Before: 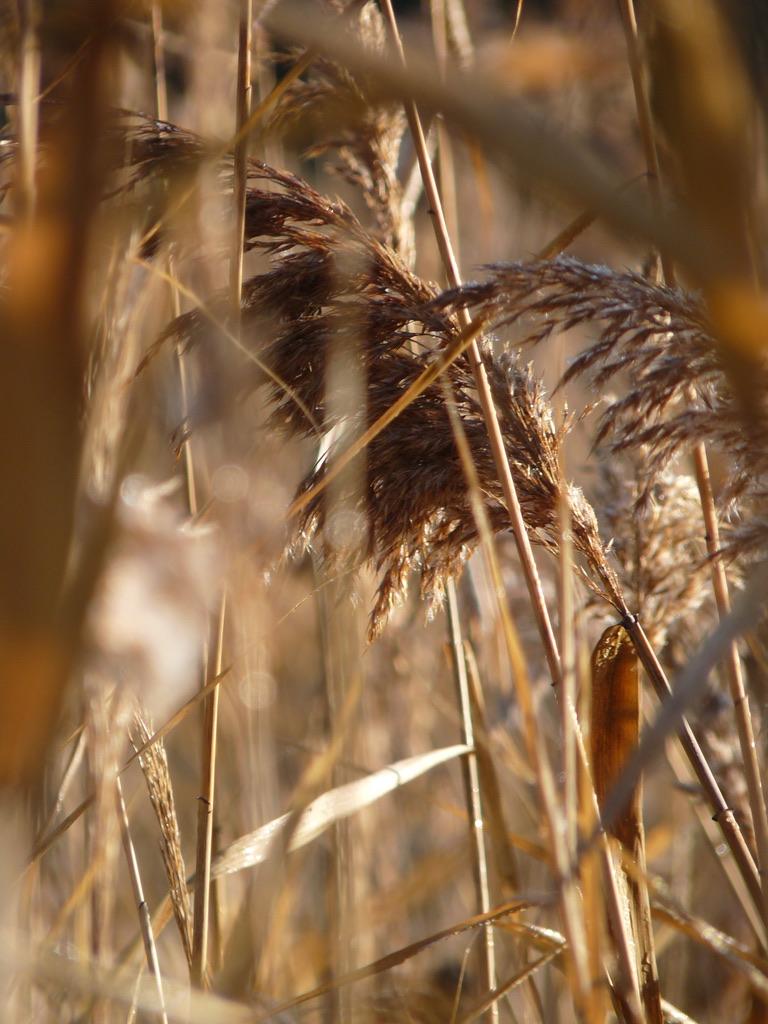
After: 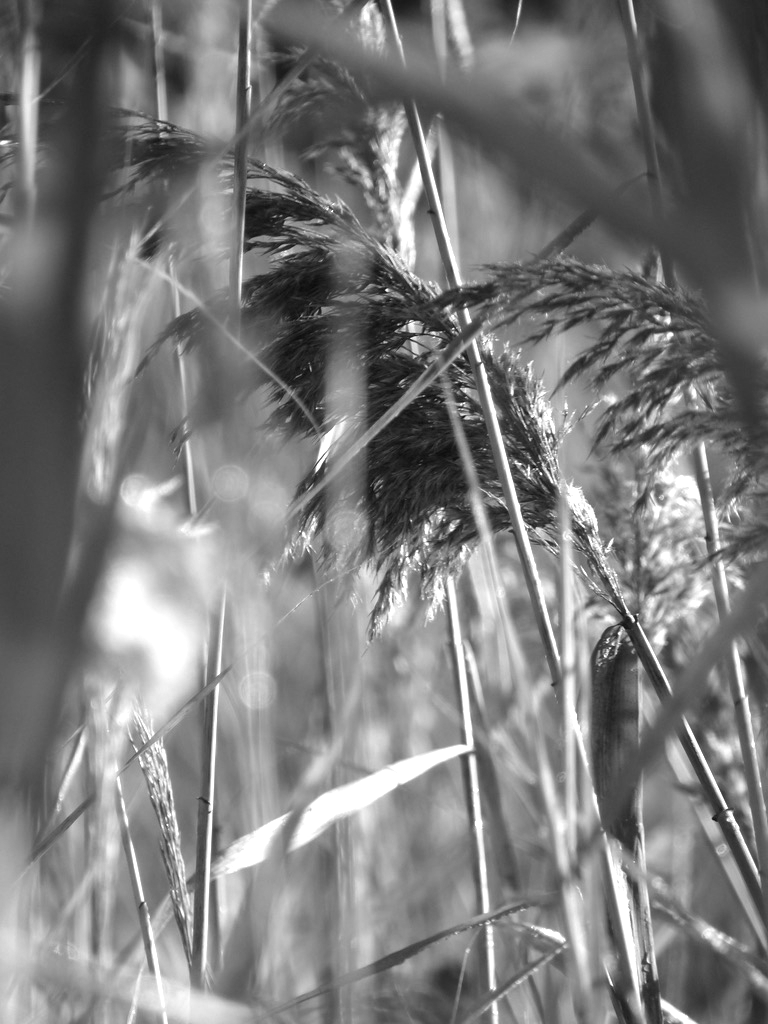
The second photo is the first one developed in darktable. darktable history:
color balance rgb: linear chroma grading › global chroma 25%, perceptual saturation grading › global saturation 45%, perceptual saturation grading › highlights -50%, perceptual saturation grading › shadows 30%, perceptual brilliance grading › global brilliance 18%, global vibrance 40%
monochrome: a -3.63, b -0.465
